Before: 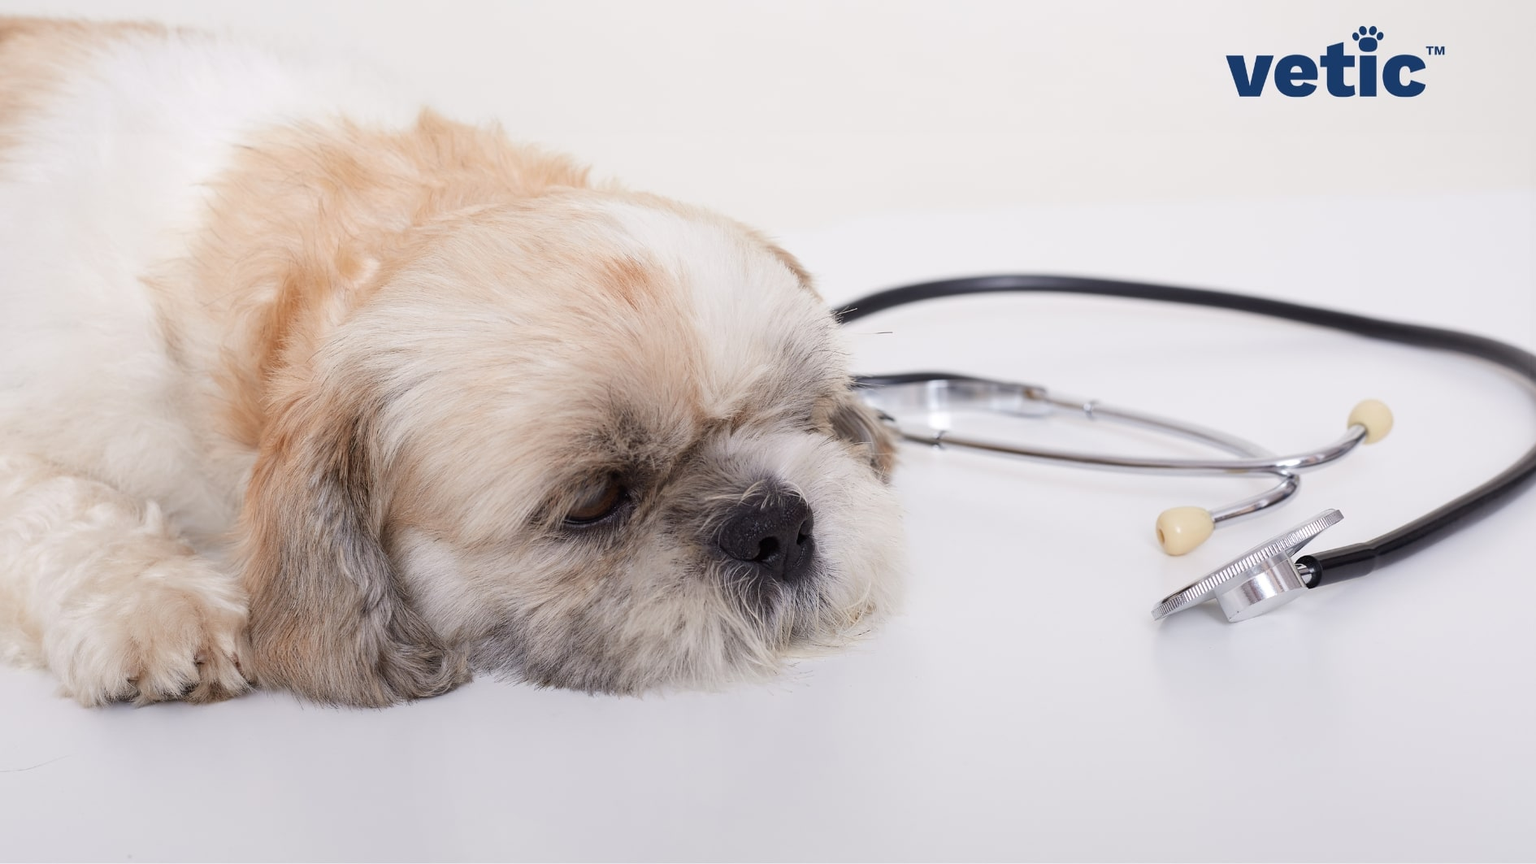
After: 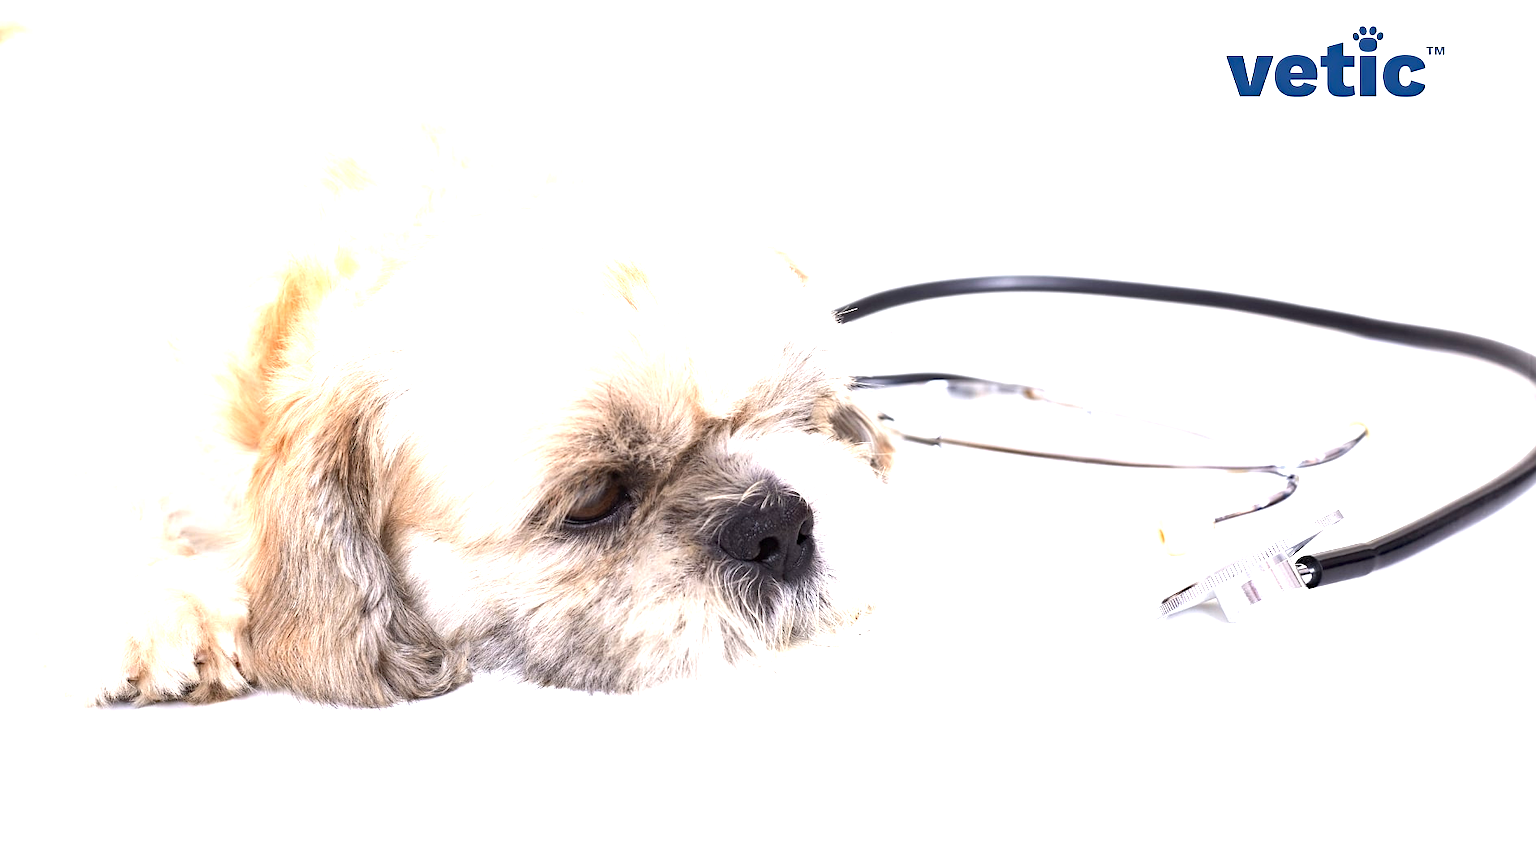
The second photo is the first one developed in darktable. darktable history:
exposure: black level correction 0, exposure 1.197 EV, compensate exposure bias true, compensate highlight preservation false
color balance rgb: perceptual saturation grading › global saturation 0.772%, perceptual brilliance grading › highlights 11.181%, perceptual brilliance grading › shadows -10.939%
haze removal: compatibility mode true
